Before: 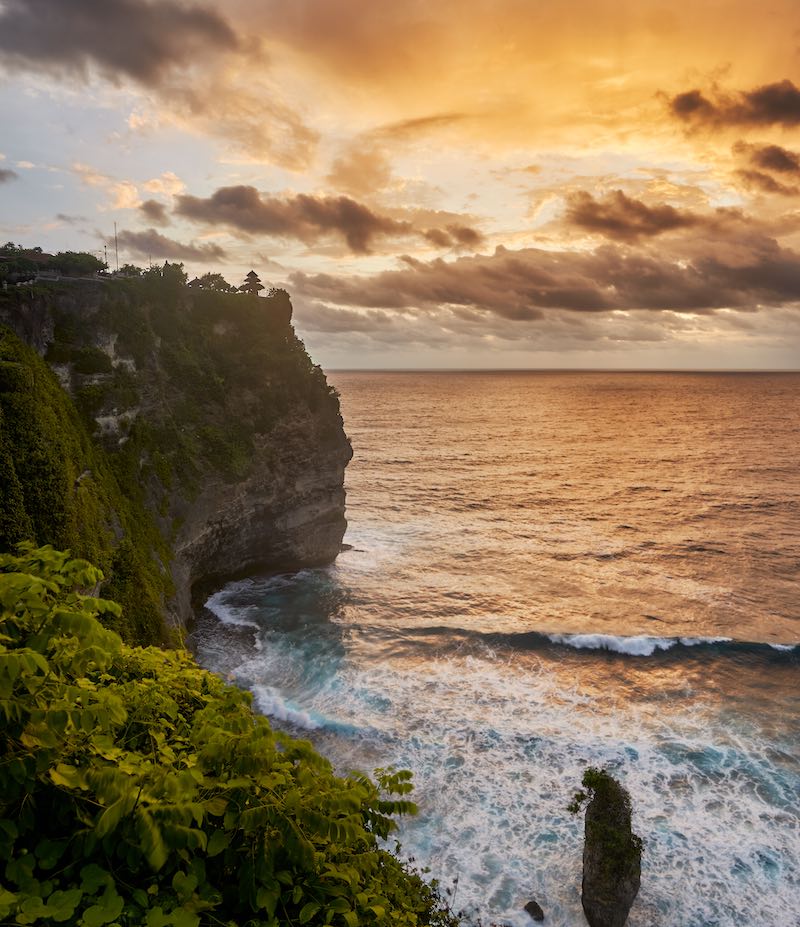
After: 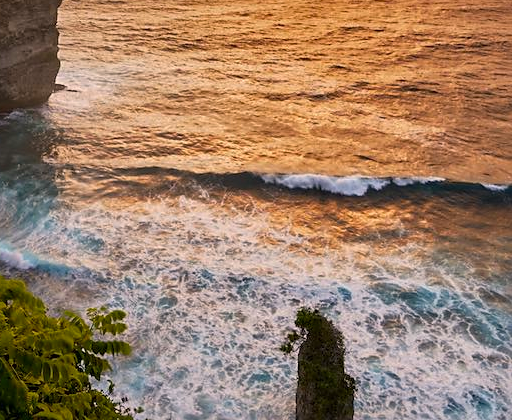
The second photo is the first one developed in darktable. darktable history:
color correction: highlights a* 3.49, highlights b* 1.96, saturation 1.25
local contrast: mode bilateral grid, contrast 28, coarseness 16, detail 115%, midtone range 0.2
crop and rotate: left 35.973%, top 49.763%, bottom 4.883%
shadows and highlights: soften with gaussian
sharpen: radius 1.855, amount 0.393, threshold 1.505
